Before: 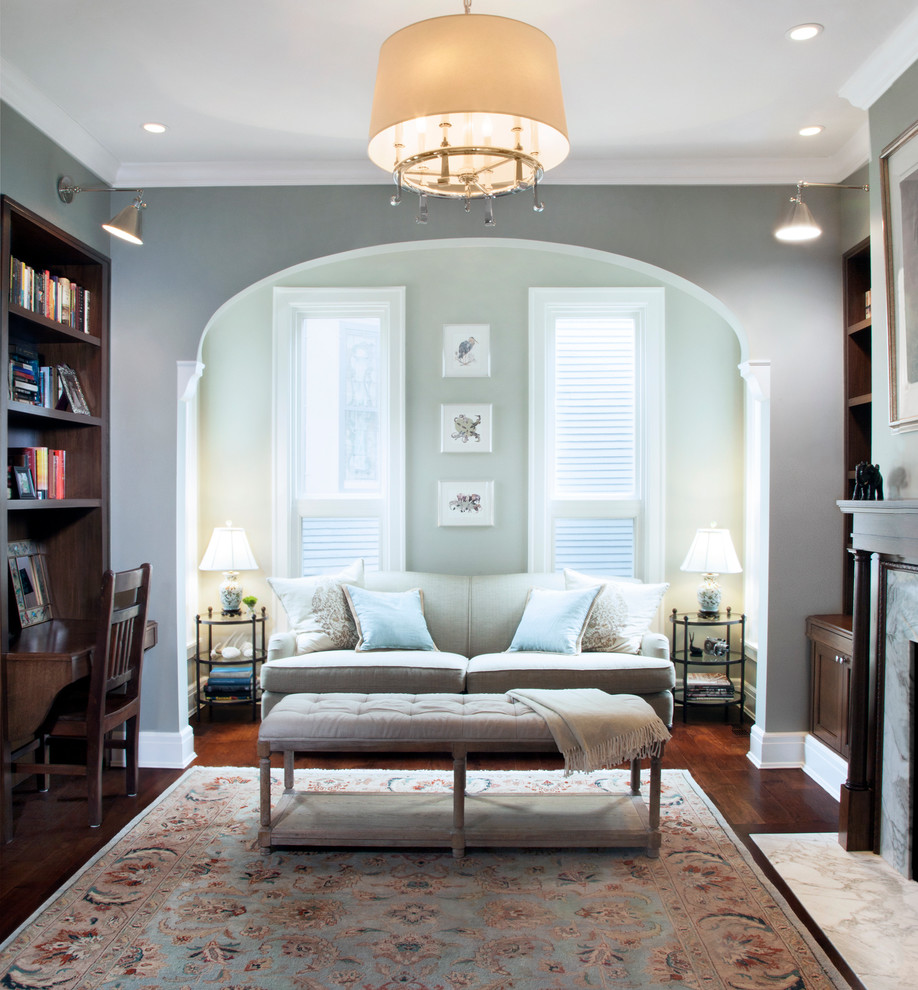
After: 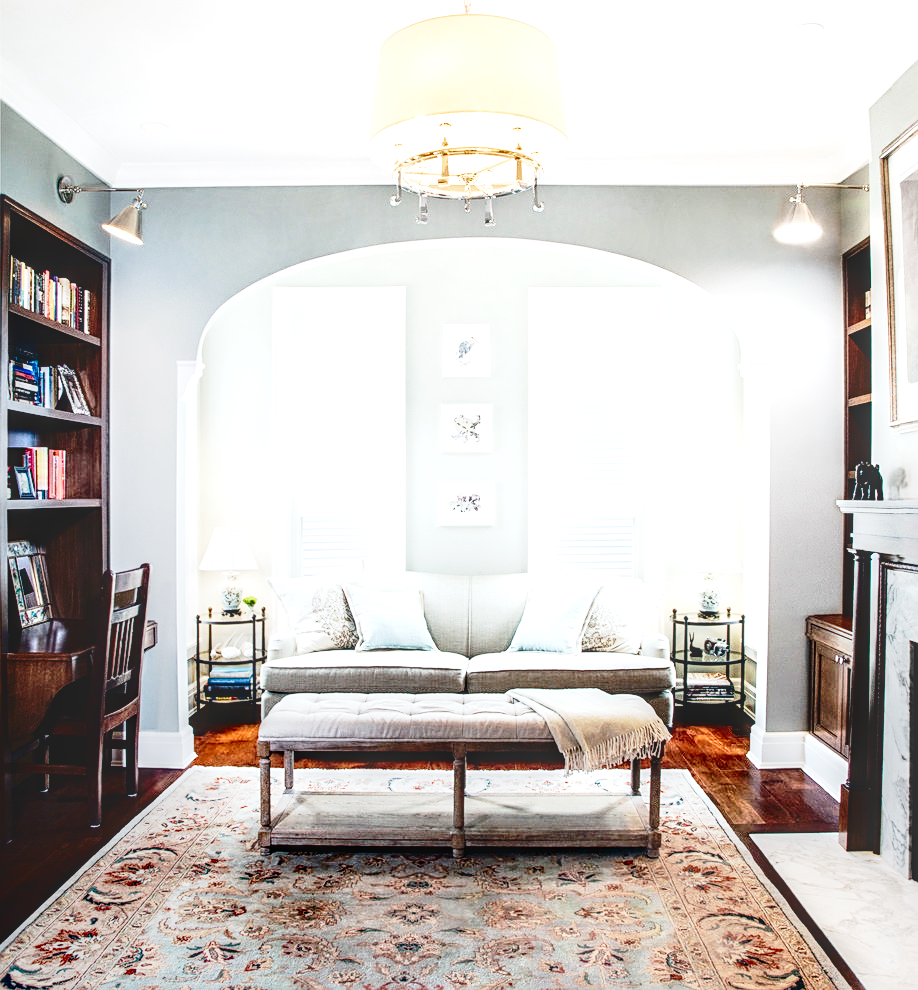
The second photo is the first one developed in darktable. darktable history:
contrast brightness saturation: contrast 0.188, brightness -0.235, saturation 0.113
sharpen: on, module defaults
local contrast: highlights 3%, shadows 4%, detail 134%
tone equalizer: -8 EV -1.09 EV, -7 EV -1.03 EV, -6 EV -0.872 EV, -5 EV -0.545 EV, -3 EV 0.557 EV, -2 EV 0.882 EV, -1 EV 1.01 EV, +0 EV 1.08 EV
base curve: curves: ch0 [(0, 0) (0.028, 0.03) (0.121, 0.232) (0.46, 0.748) (0.859, 0.968) (1, 1)], preserve colors none
color zones: curves: ch0 [(0.25, 0.5) (0.428, 0.473) (0.75, 0.5)]; ch1 [(0.243, 0.479) (0.398, 0.452) (0.75, 0.5)]
